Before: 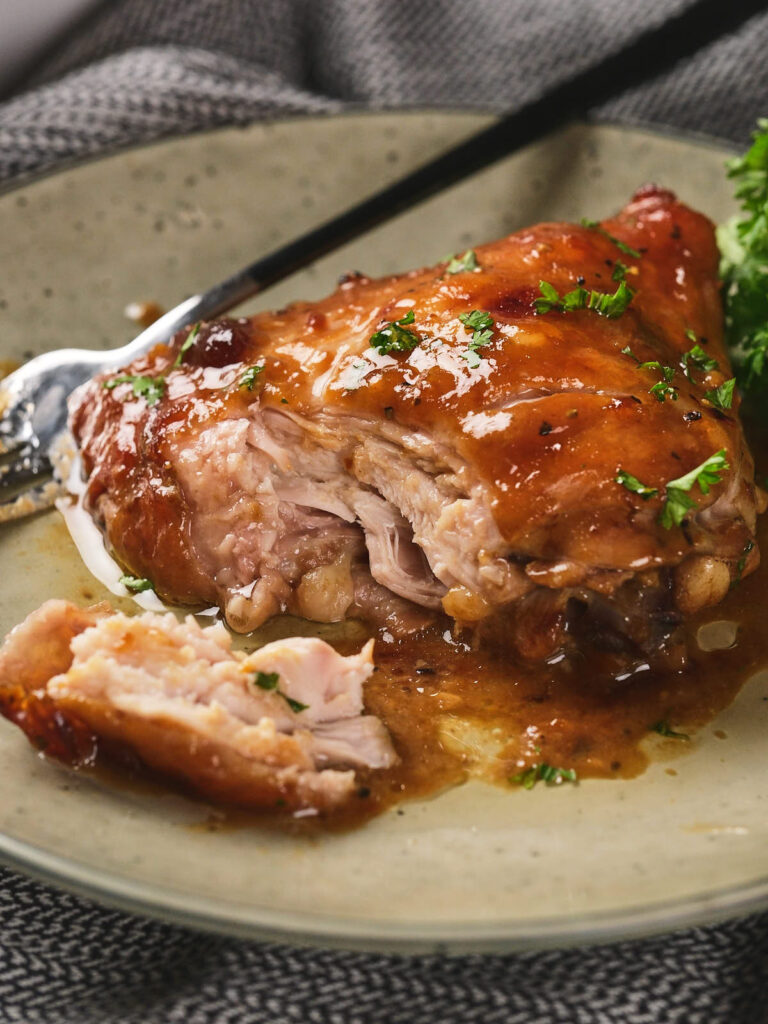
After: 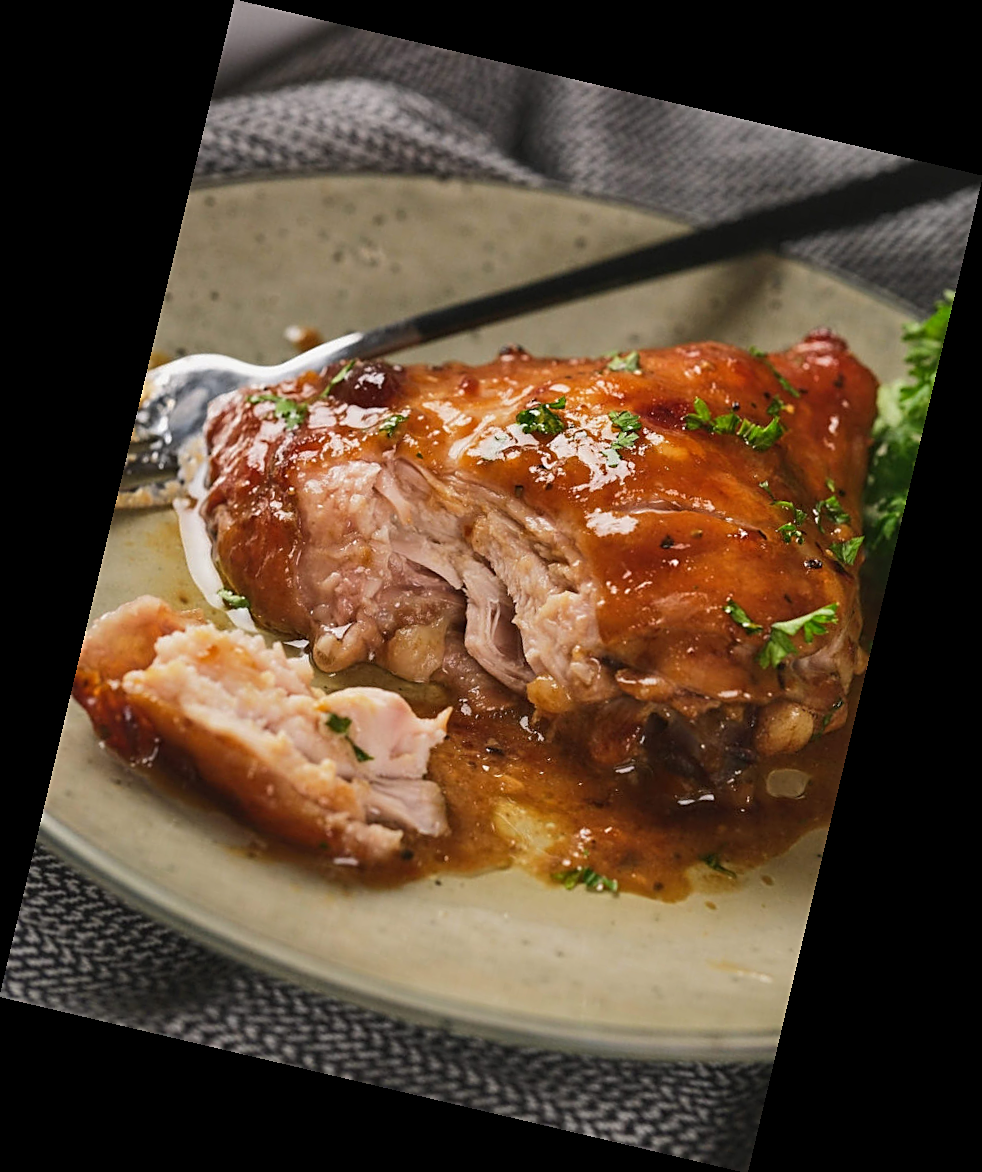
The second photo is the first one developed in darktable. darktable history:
sharpen: on, module defaults
shadows and highlights: shadows 25, white point adjustment -3, highlights -30
rotate and perspective: rotation 13.27°, automatic cropping off
